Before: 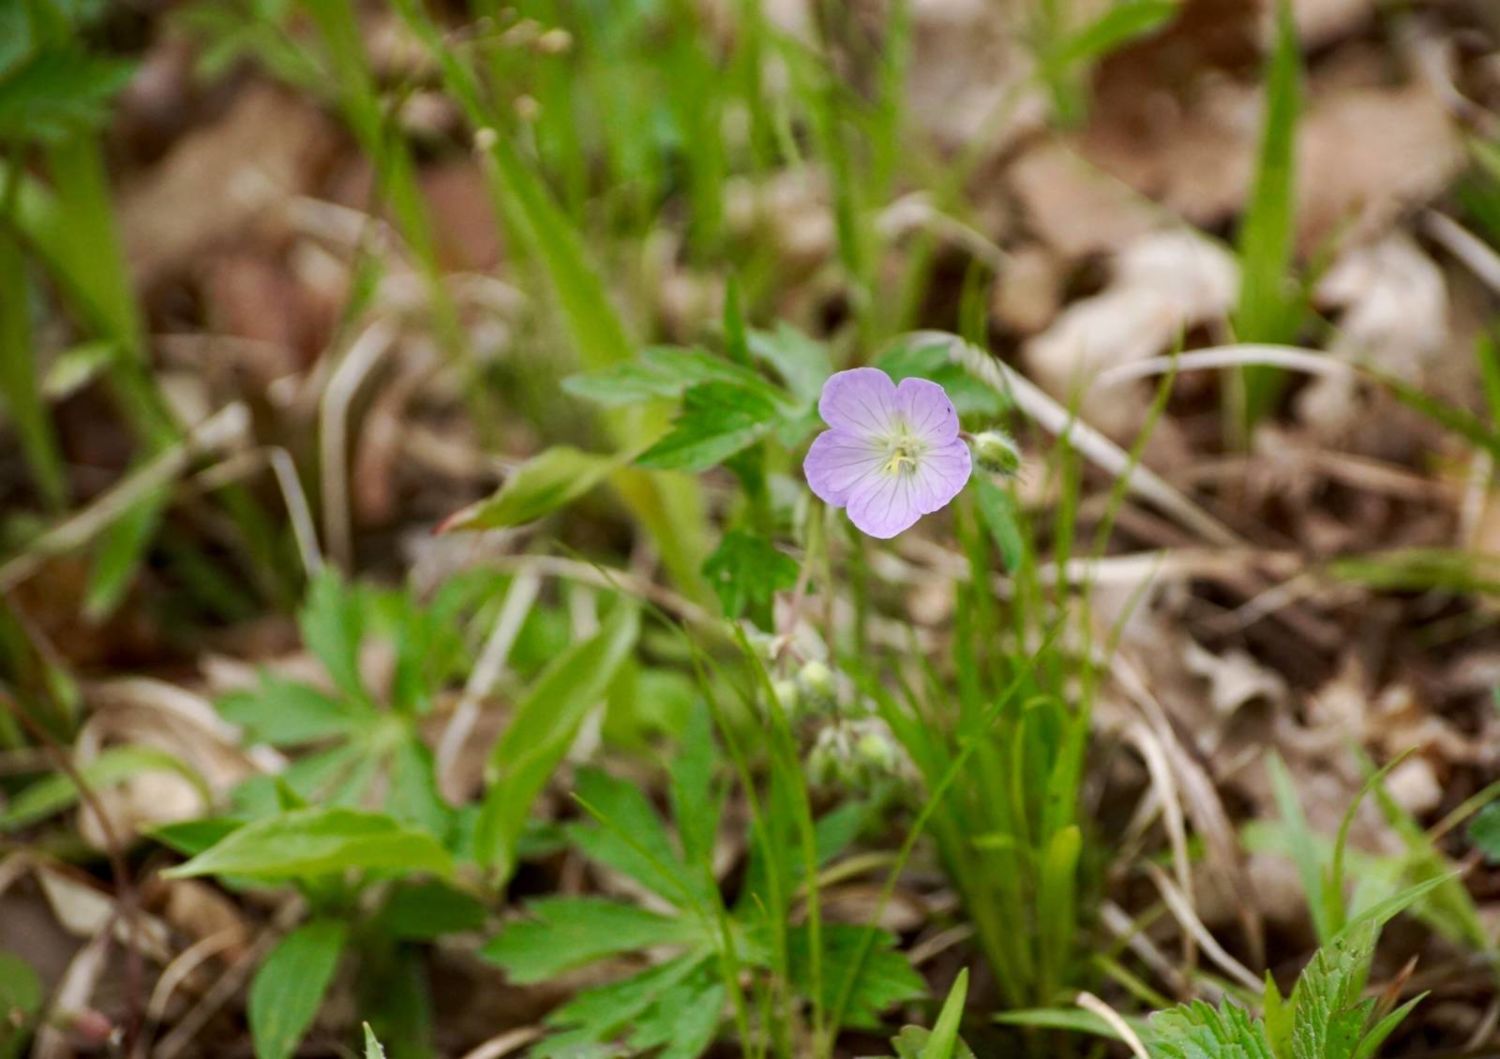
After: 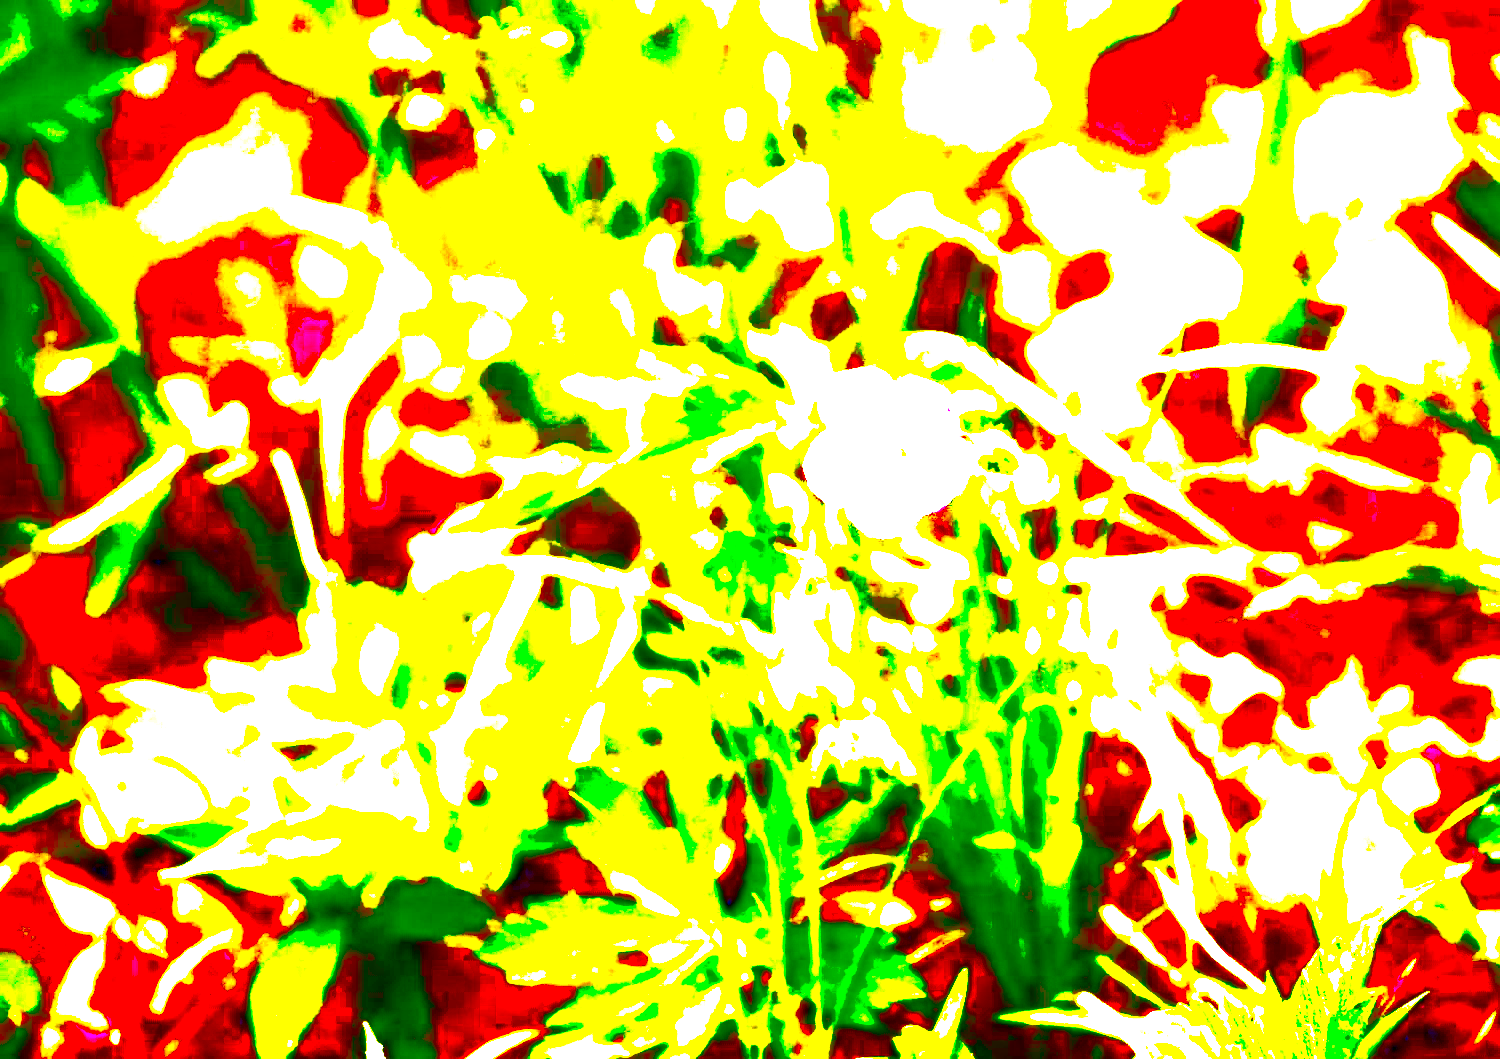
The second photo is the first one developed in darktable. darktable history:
exposure: black level correction 0.099, exposure 3.003 EV, compensate exposure bias true, compensate highlight preservation false
local contrast: mode bilateral grid, contrast 21, coarseness 50, detail 119%, midtone range 0.2
color correction: highlights a* -20.68, highlights b* 20.4, shadows a* 19.99, shadows b* -20.41, saturation 0.422
